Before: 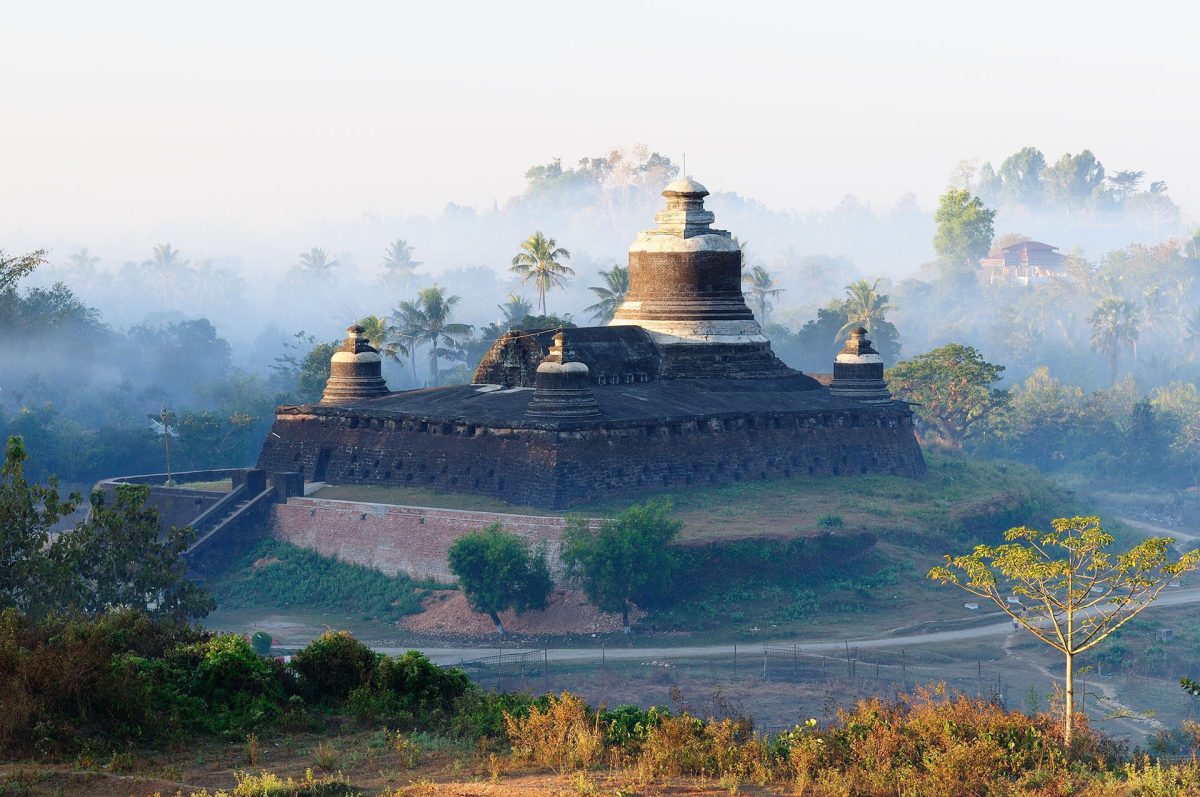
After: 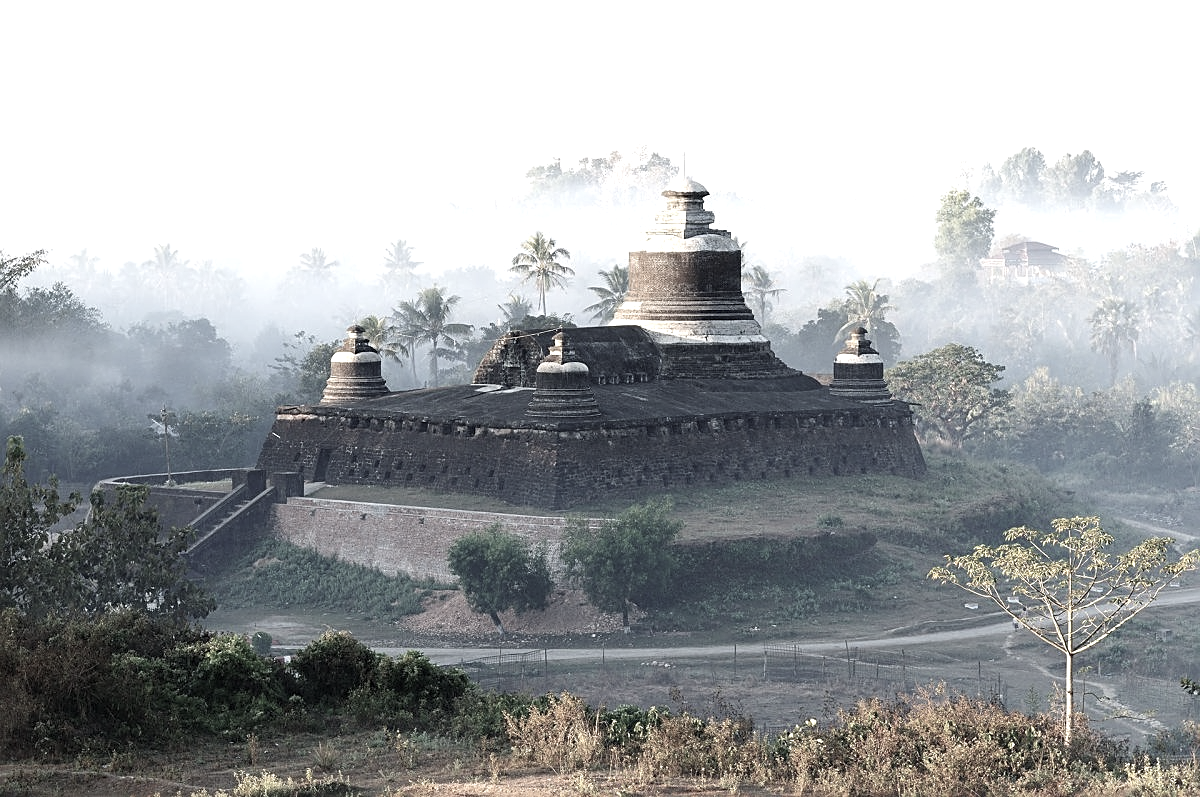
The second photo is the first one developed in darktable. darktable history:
color zones: curves: ch1 [(0, 0.153) (0.143, 0.15) (0.286, 0.151) (0.429, 0.152) (0.571, 0.152) (0.714, 0.151) (0.857, 0.151) (1, 0.153)]
exposure: black level correction 0, exposure 0.5 EV, compensate highlight preservation false
sharpen: on, module defaults
